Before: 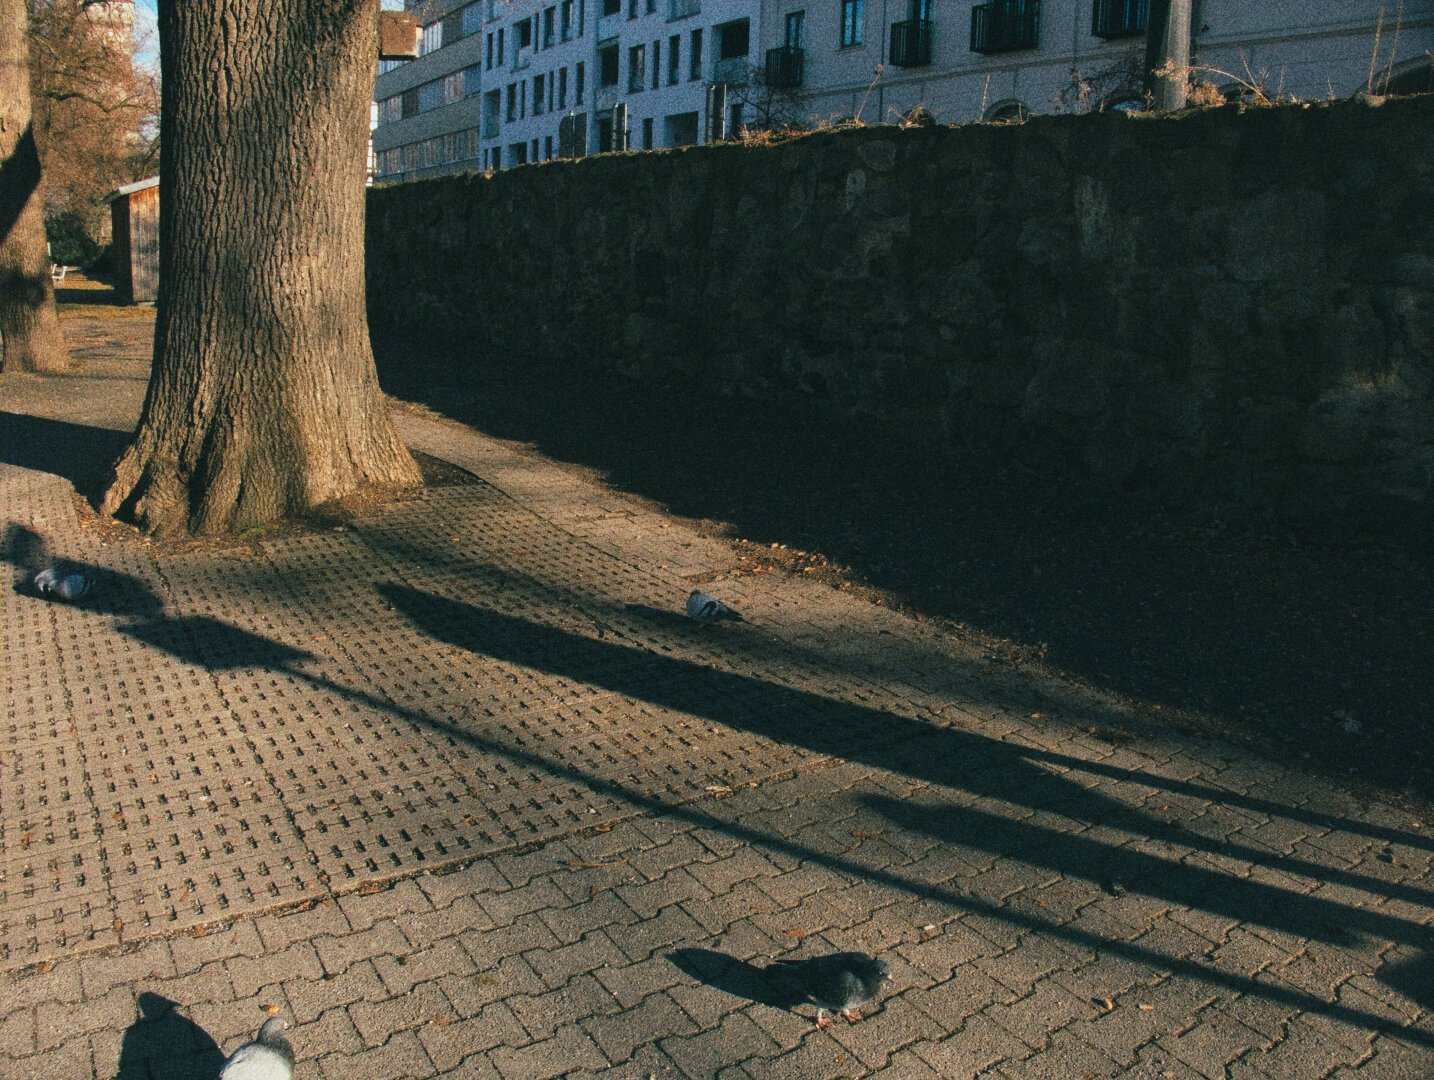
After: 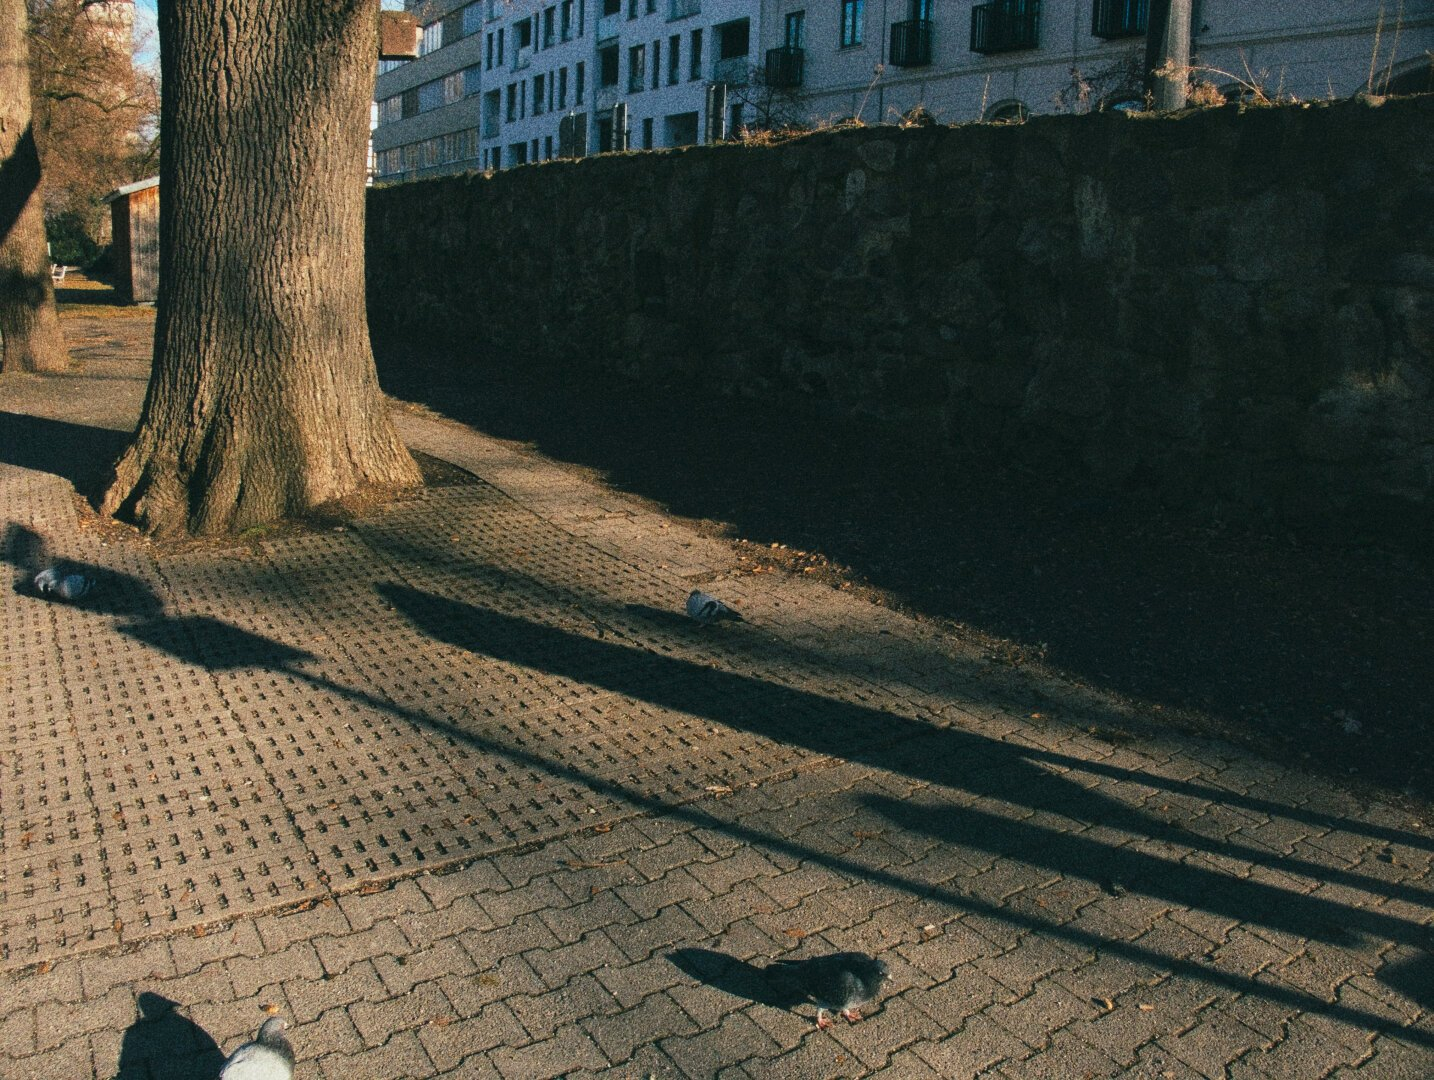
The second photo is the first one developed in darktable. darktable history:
contrast brightness saturation: contrast 0.077, saturation 0.021
